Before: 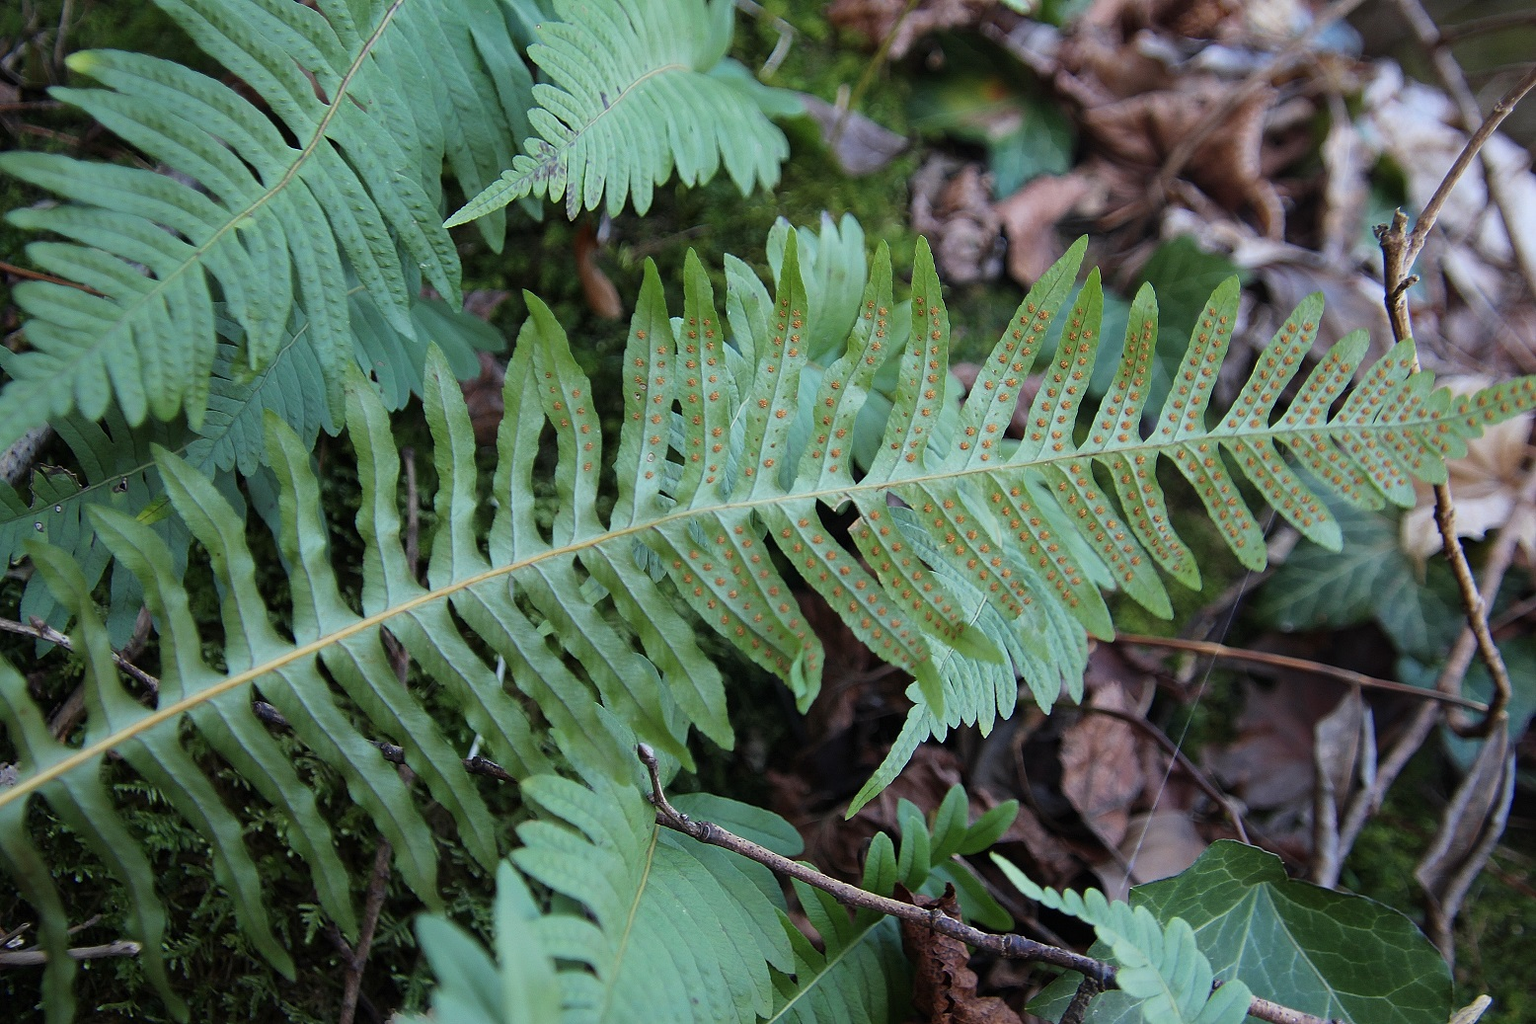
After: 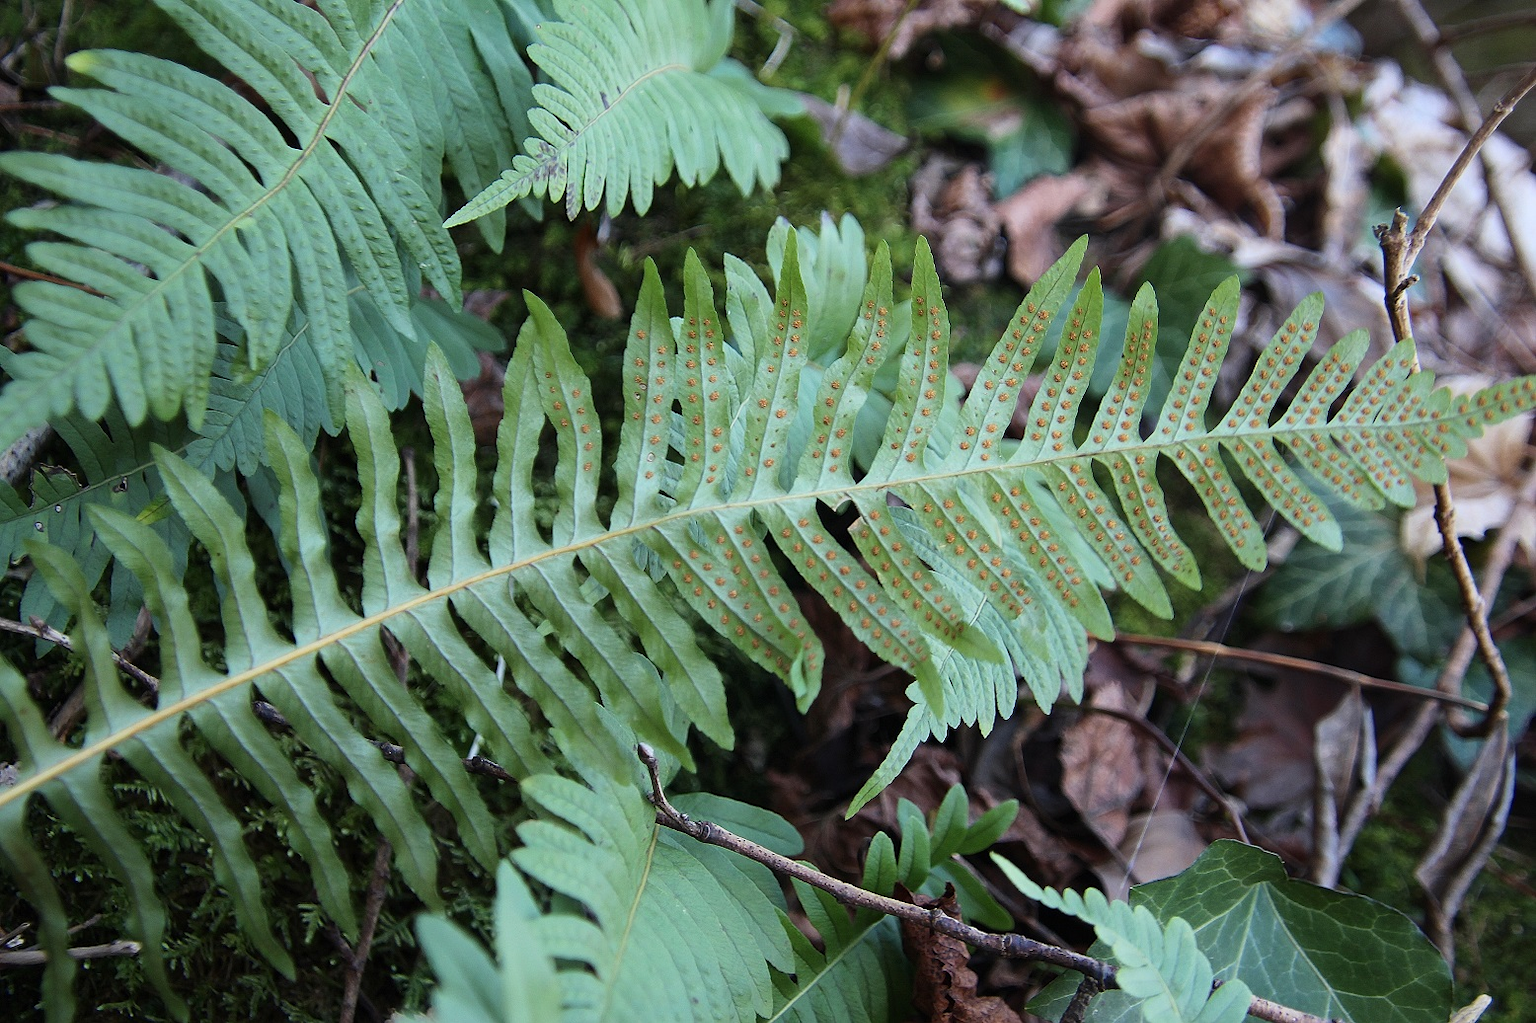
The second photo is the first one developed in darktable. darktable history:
contrast brightness saturation: contrast 0.151, brightness 0.05
